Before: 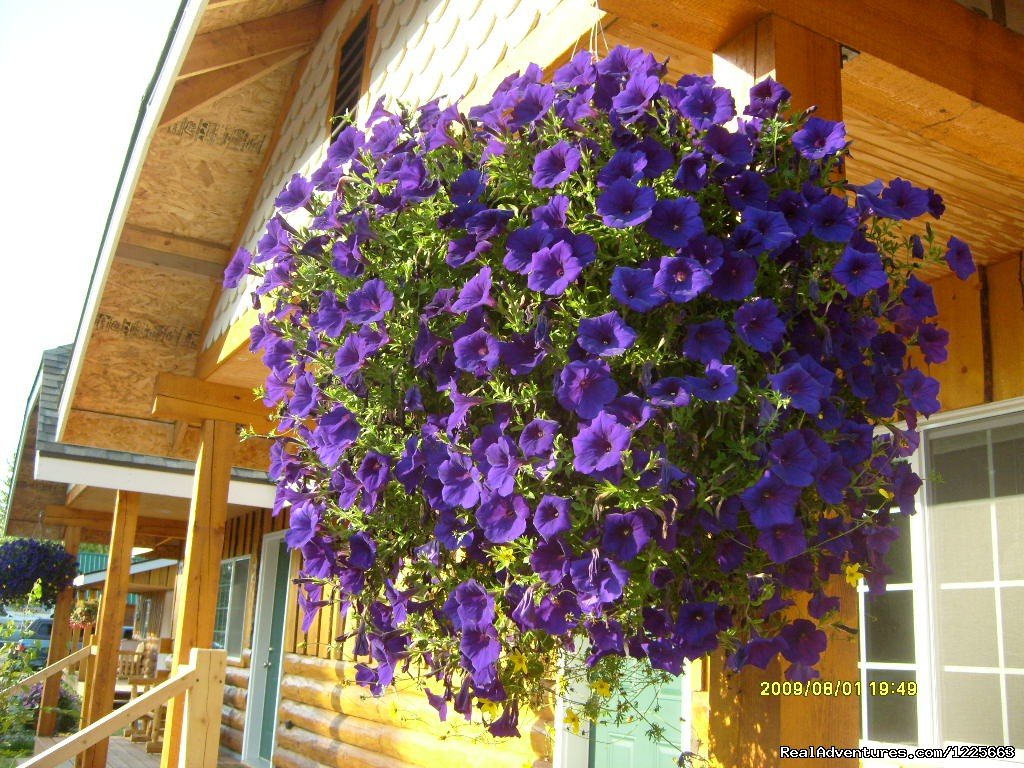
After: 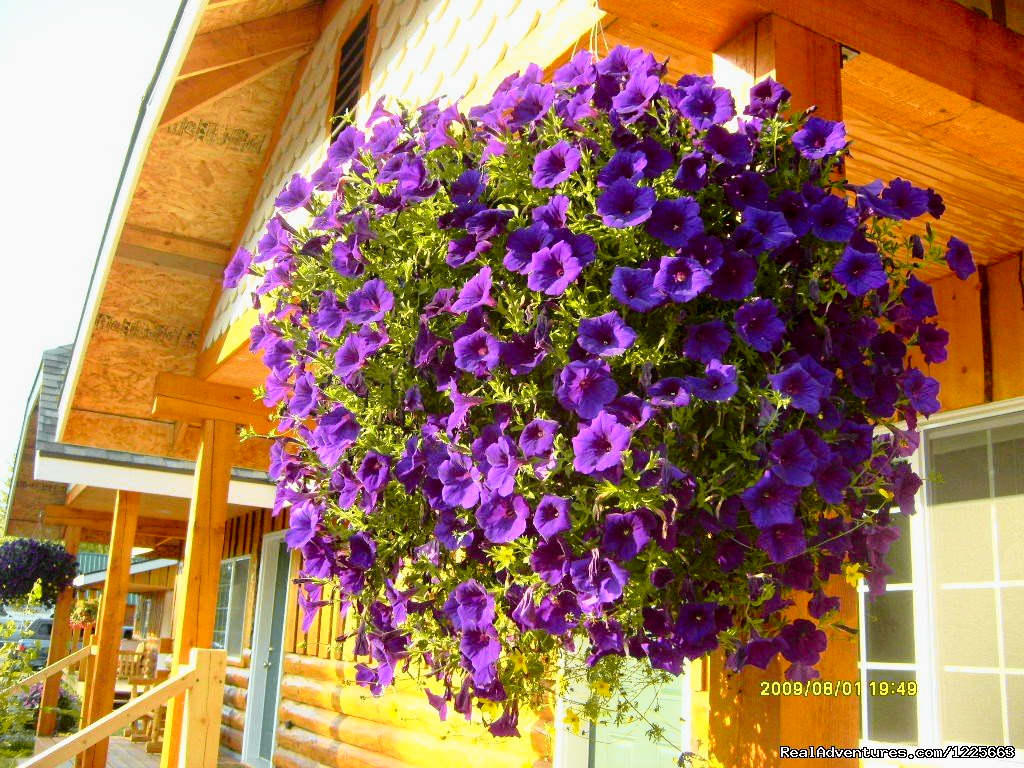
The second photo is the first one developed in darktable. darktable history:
tone curve: curves: ch0 [(0, 0) (0.062, 0.023) (0.168, 0.142) (0.359, 0.44) (0.469, 0.544) (0.634, 0.722) (0.839, 0.909) (0.998, 0.978)]; ch1 [(0, 0) (0.437, 0.453) (0.472, 0.47) (0.502, 0.504) (0.527, 0.546) (0.568, 0.619) (0.608, 0.665) (0.669, 0.748) (0.859, 0.899) (1, 1)]; ch2 [(0, 0) (0.33, 0.301) (0.421, 0.443) (0.473, 0.498) (0.509, 0.5) (0.535, 0.564) (0.575, 0.625) (0.608, 0.676) (1, 1)], color space Lab, independent channels, preserve colors none
